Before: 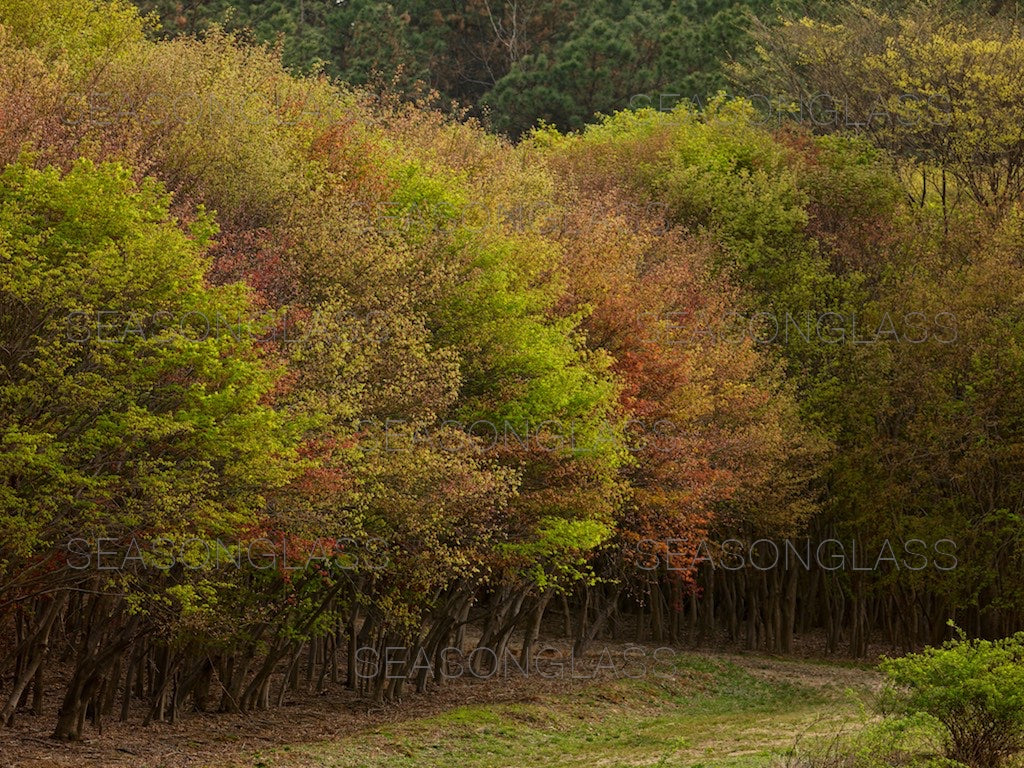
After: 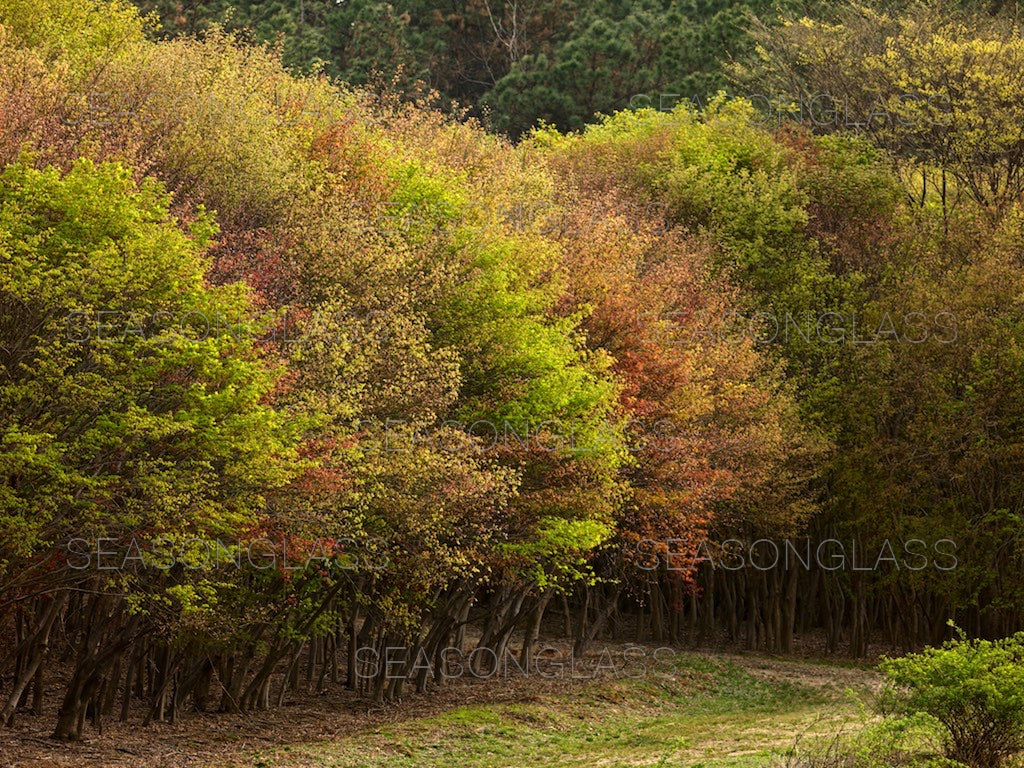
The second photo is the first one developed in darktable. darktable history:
tone equalizer: -8 EV -0.417 EV, -7 EV -0.389 EV, -6 EV -0.333 EV, -5 EV -0.222 EV, -3 EV 0.222 EV, -2 EV 0.333 EV, -1 EV 0.389 EV, +0 EV 0.417 EV, edges refinement/feathering 500, mask exposure compensation -1.57 EV, preserve details no
exposure: exposure 0.3 EV, compensate highlight preservation false
